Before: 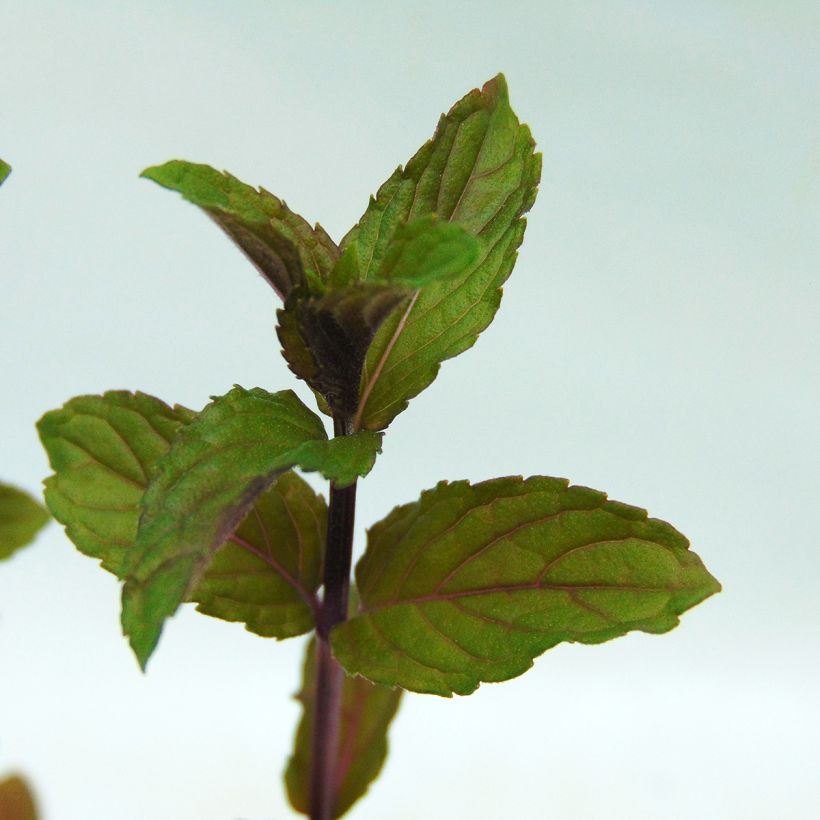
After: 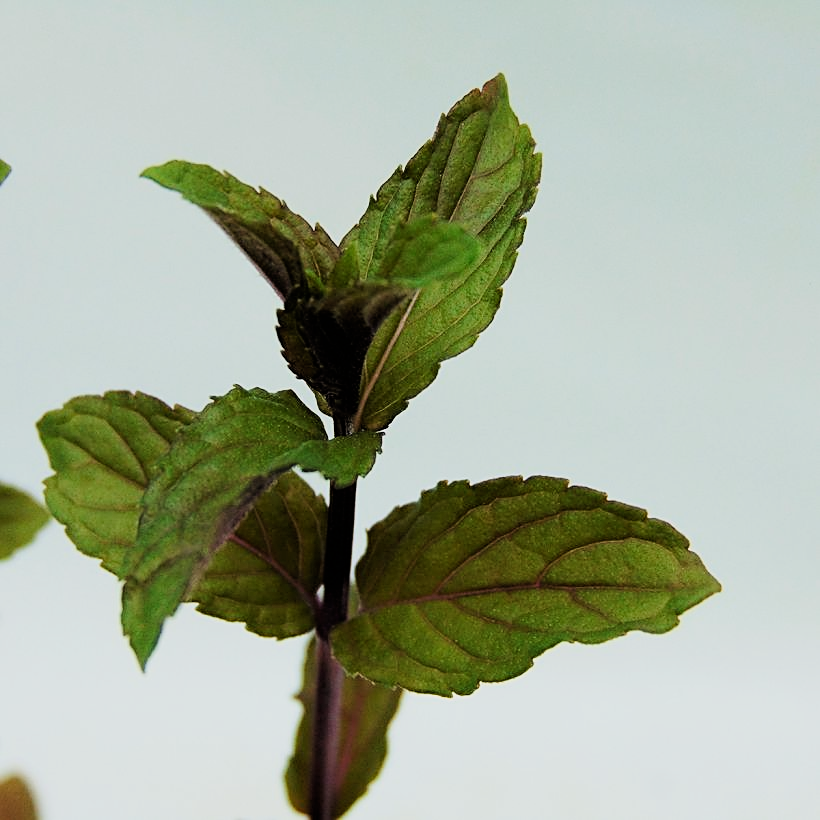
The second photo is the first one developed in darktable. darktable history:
filmic rgb: black relative exposure -5.08 EV, white relative exposure 4 EV, hardness 2.89, contrast 1.299
sharpen: on, module defaults
